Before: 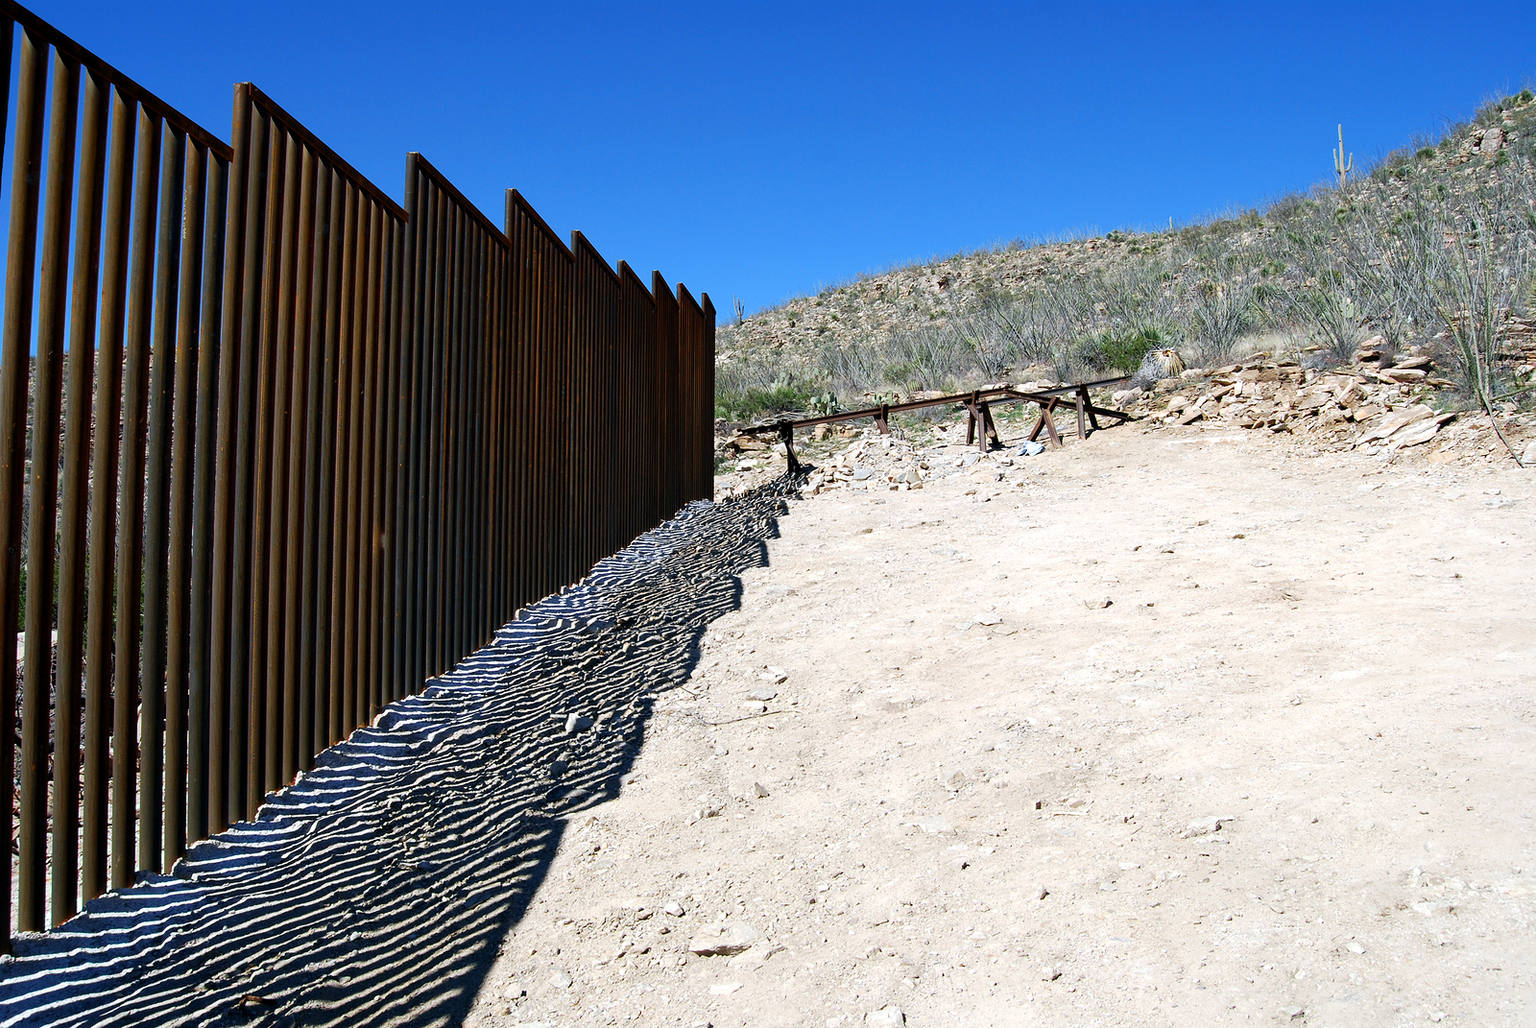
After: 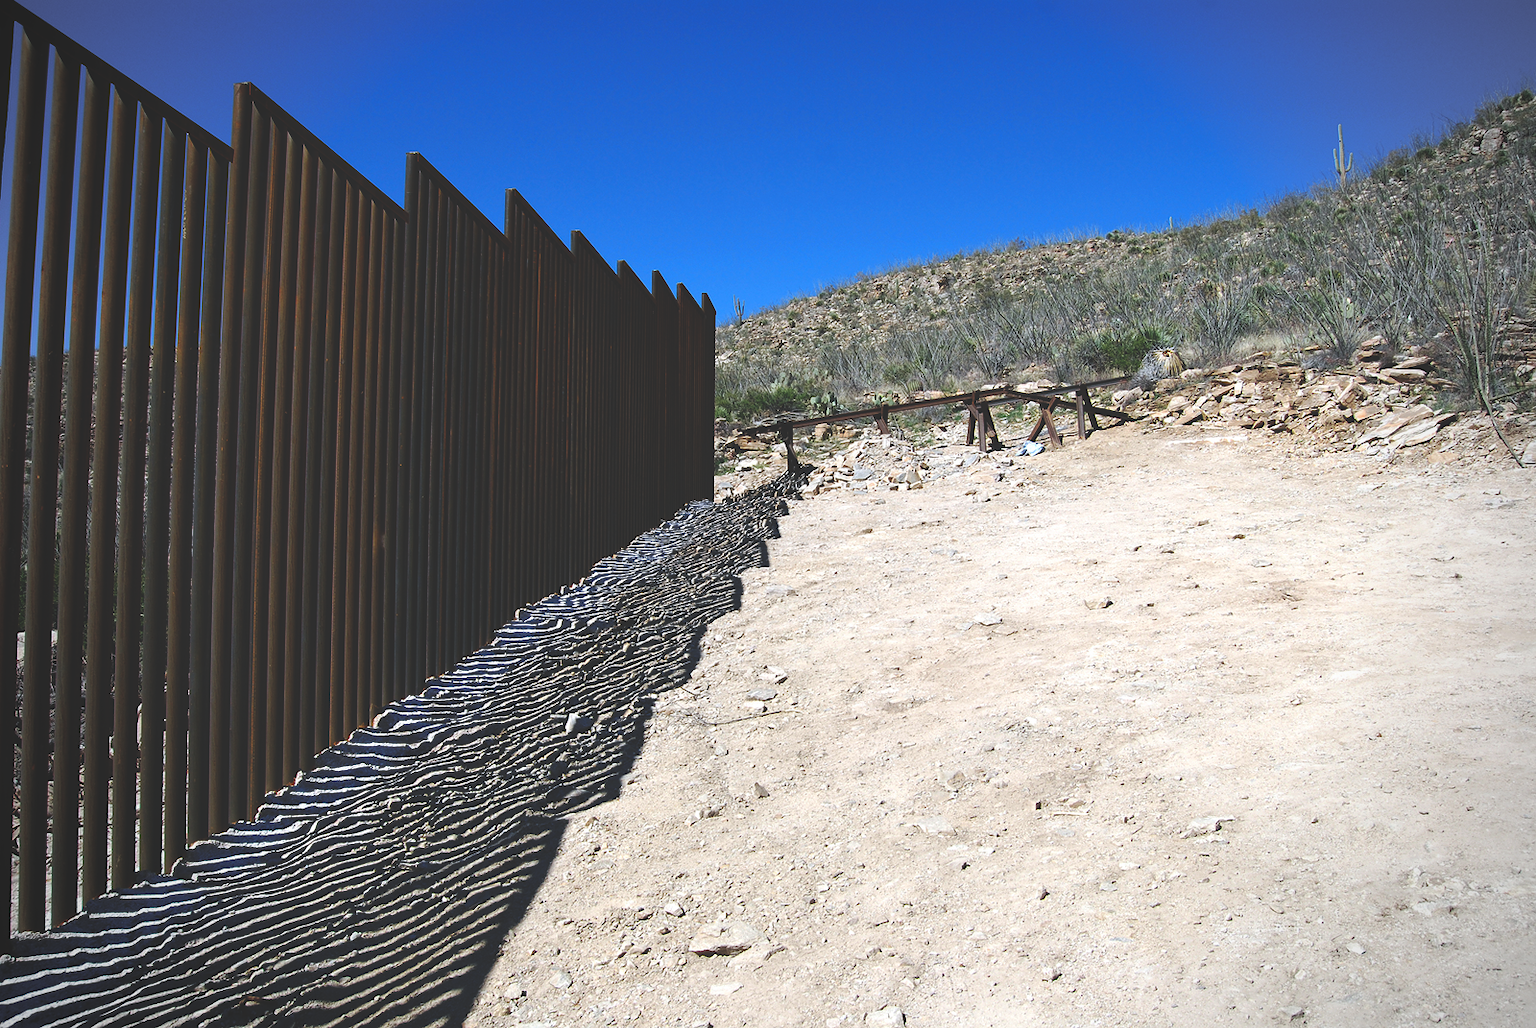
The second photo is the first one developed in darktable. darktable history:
vignetting: fall-off start 74.49%, fall-off radius 65.9%, brightness -0.628, saturation -0.68
rgb curve: curves: ch0 [(0, 0.186) (0.314, 0.284) (0.775, 0.708) (1, 1)], compensate middle gray true, preserve colors none
